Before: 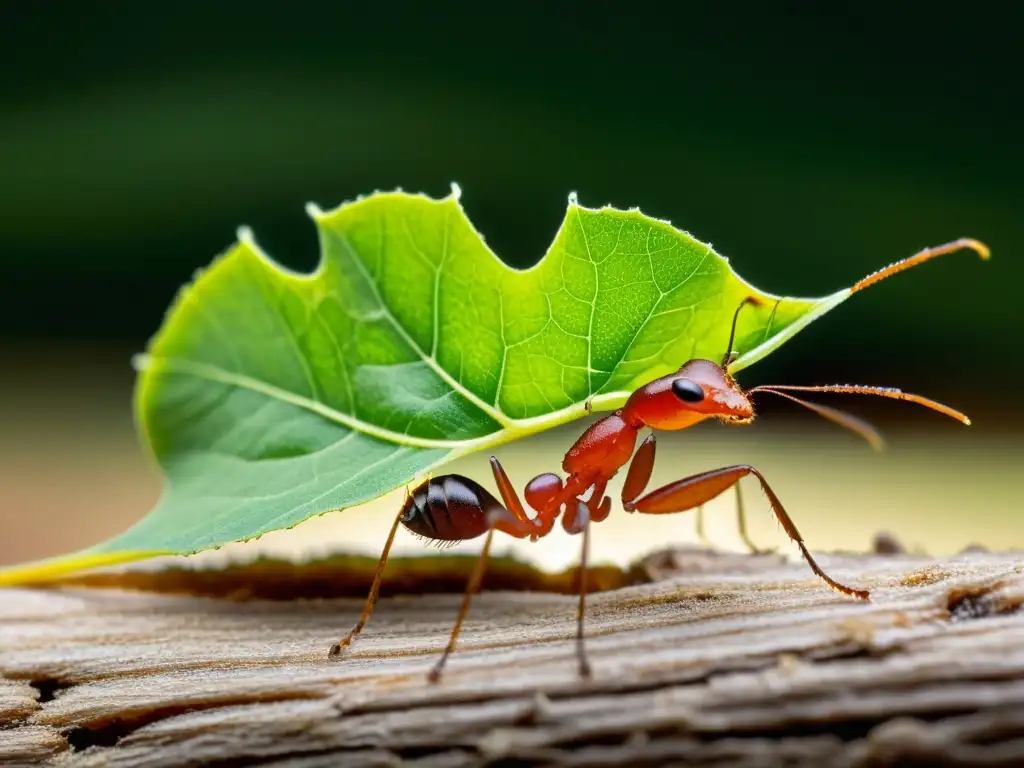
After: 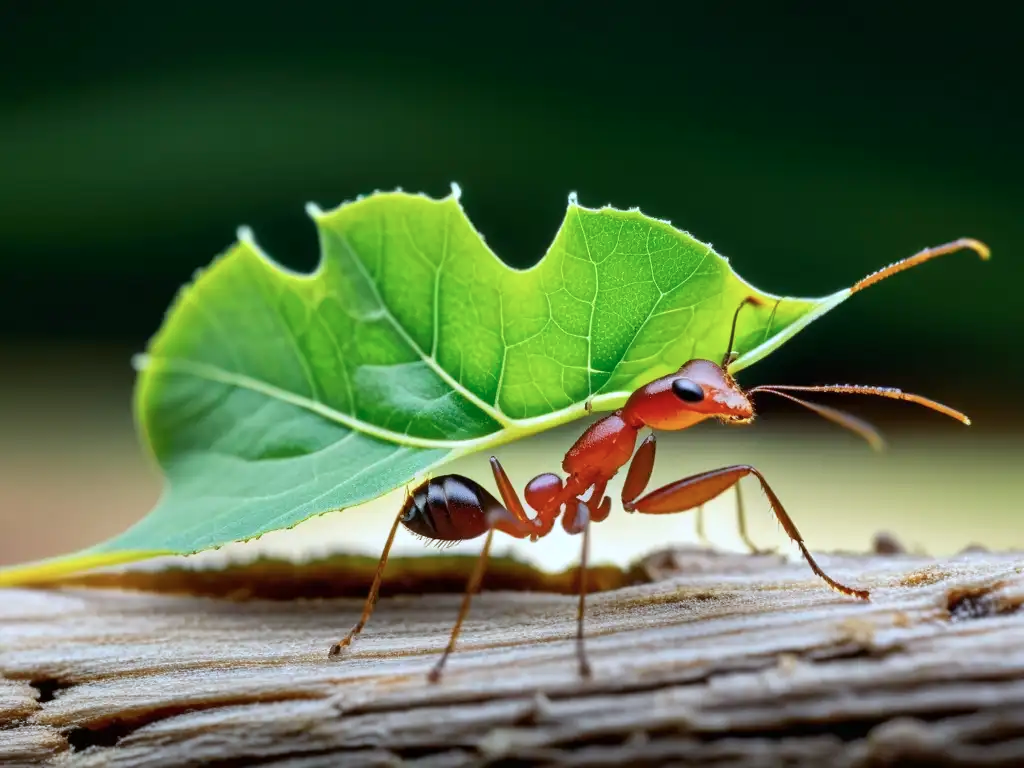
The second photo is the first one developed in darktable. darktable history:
color calibration: illuminant custom, x 0.368, y 0.373, temperature 4332.08 K, gamut compression 1.67
